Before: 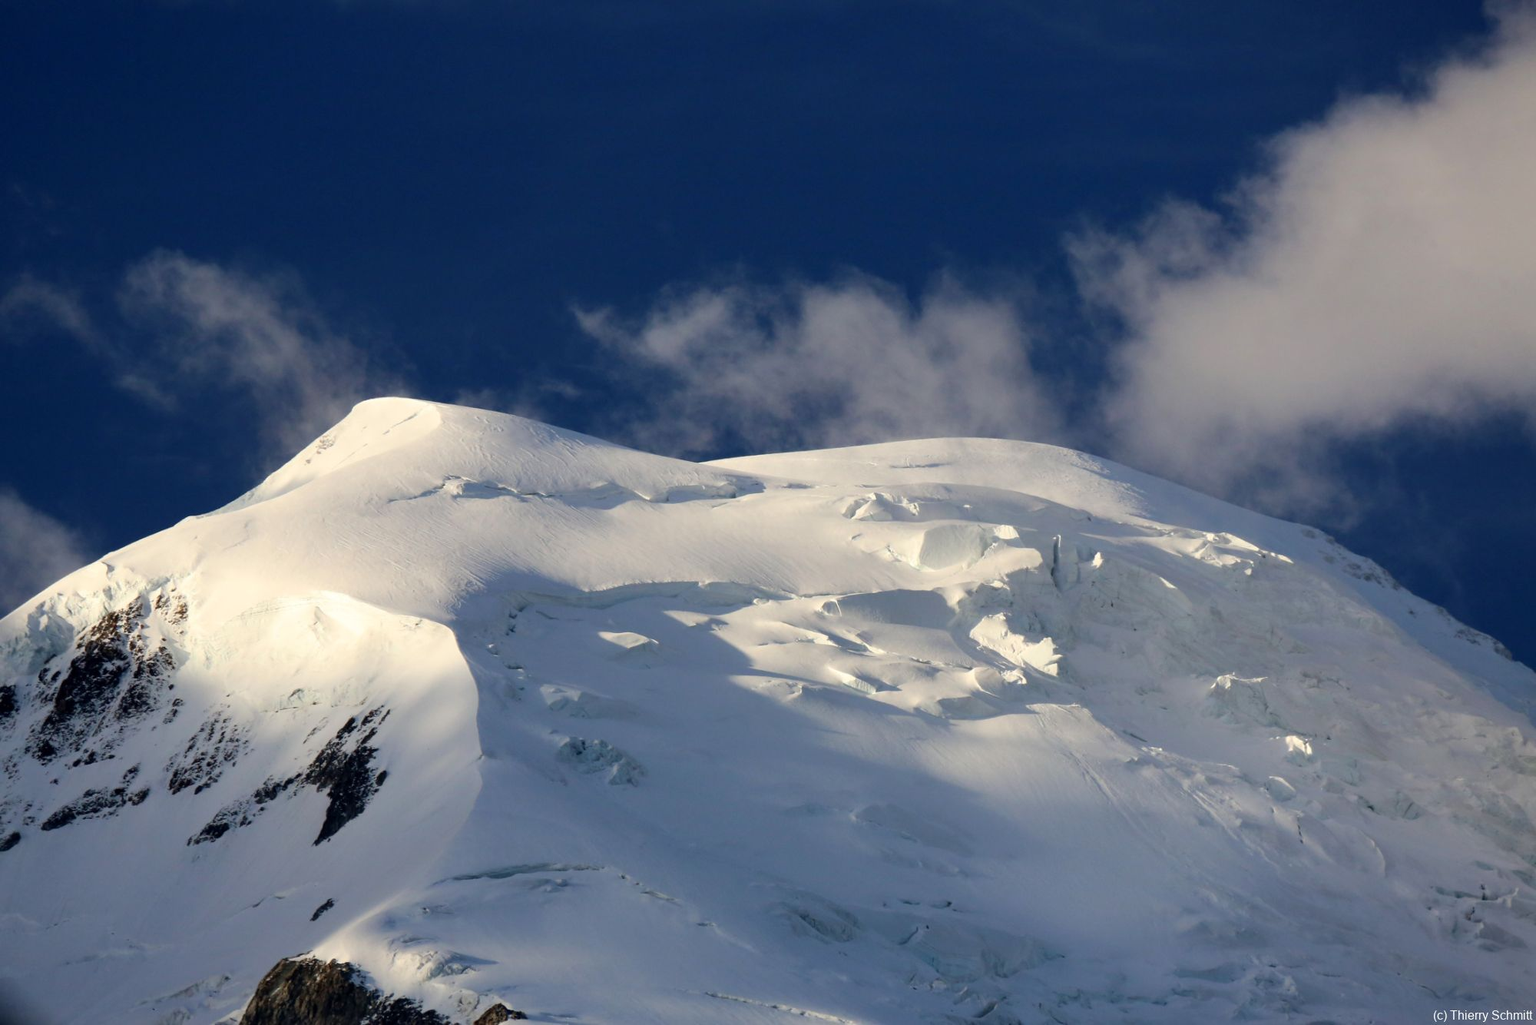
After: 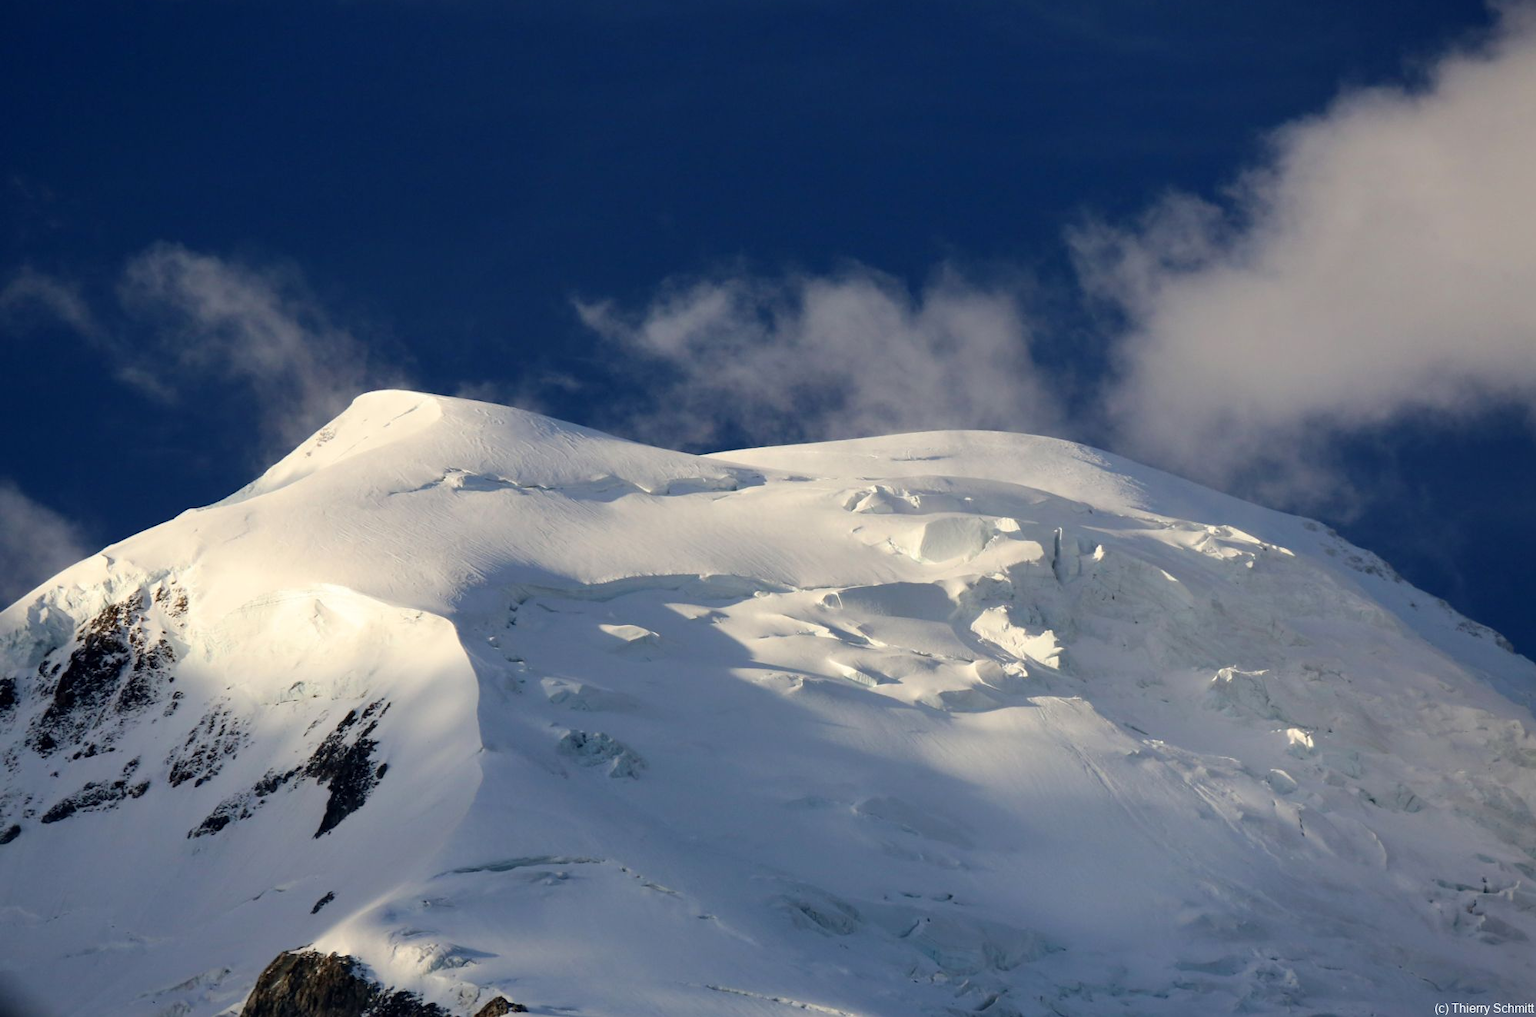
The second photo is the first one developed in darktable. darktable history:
crop: top 0.824%, right 0.089%
